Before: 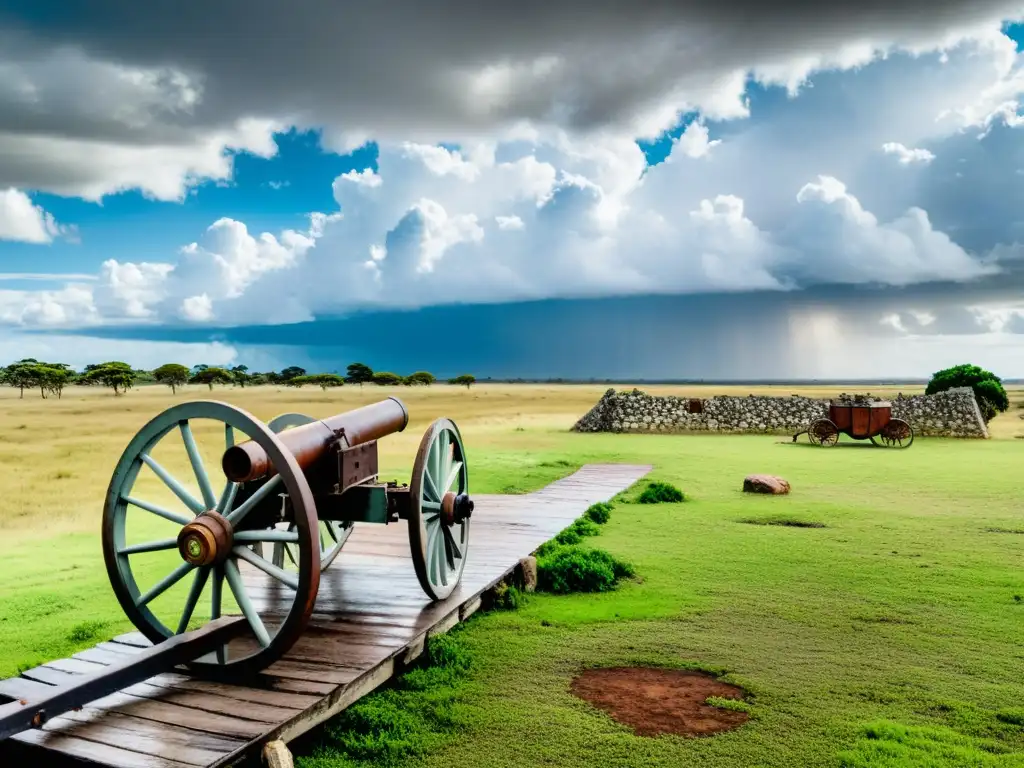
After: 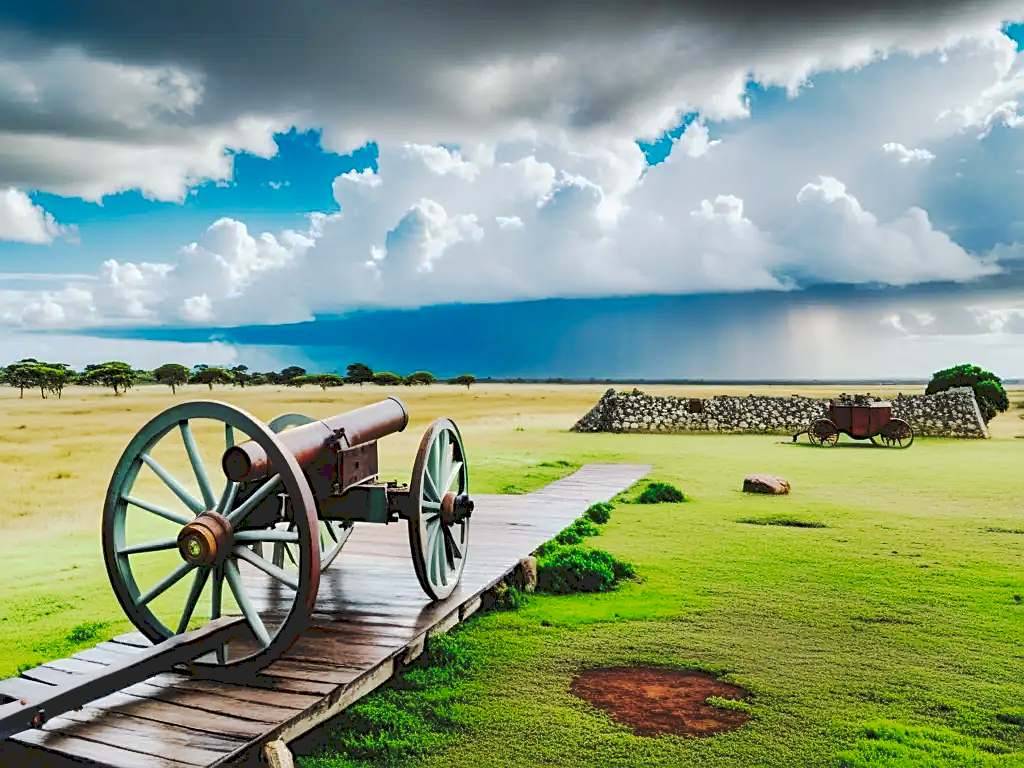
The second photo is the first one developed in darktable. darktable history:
tone curve: curves: ch0 [(0, 0) (0.003, 0.15) (0.011, 0.151) (0.025, 0.15) (0.044, 0.15) (0.069, 0.151) (0.1, 0.153) (0.136, 0.16) (0.177, 0.183) (0.224, 0.21) (0.277, 0.253) (0.335, 0.309) (0.399, 0.389) (0.468, 0.479) (0.543, 0.58) (0.623, 0.677) (0.709, 0.747) (0.801, 0.808) (0.898, 0.87) (1, 1)], preserve colors none
sharpen: on, module defaults
